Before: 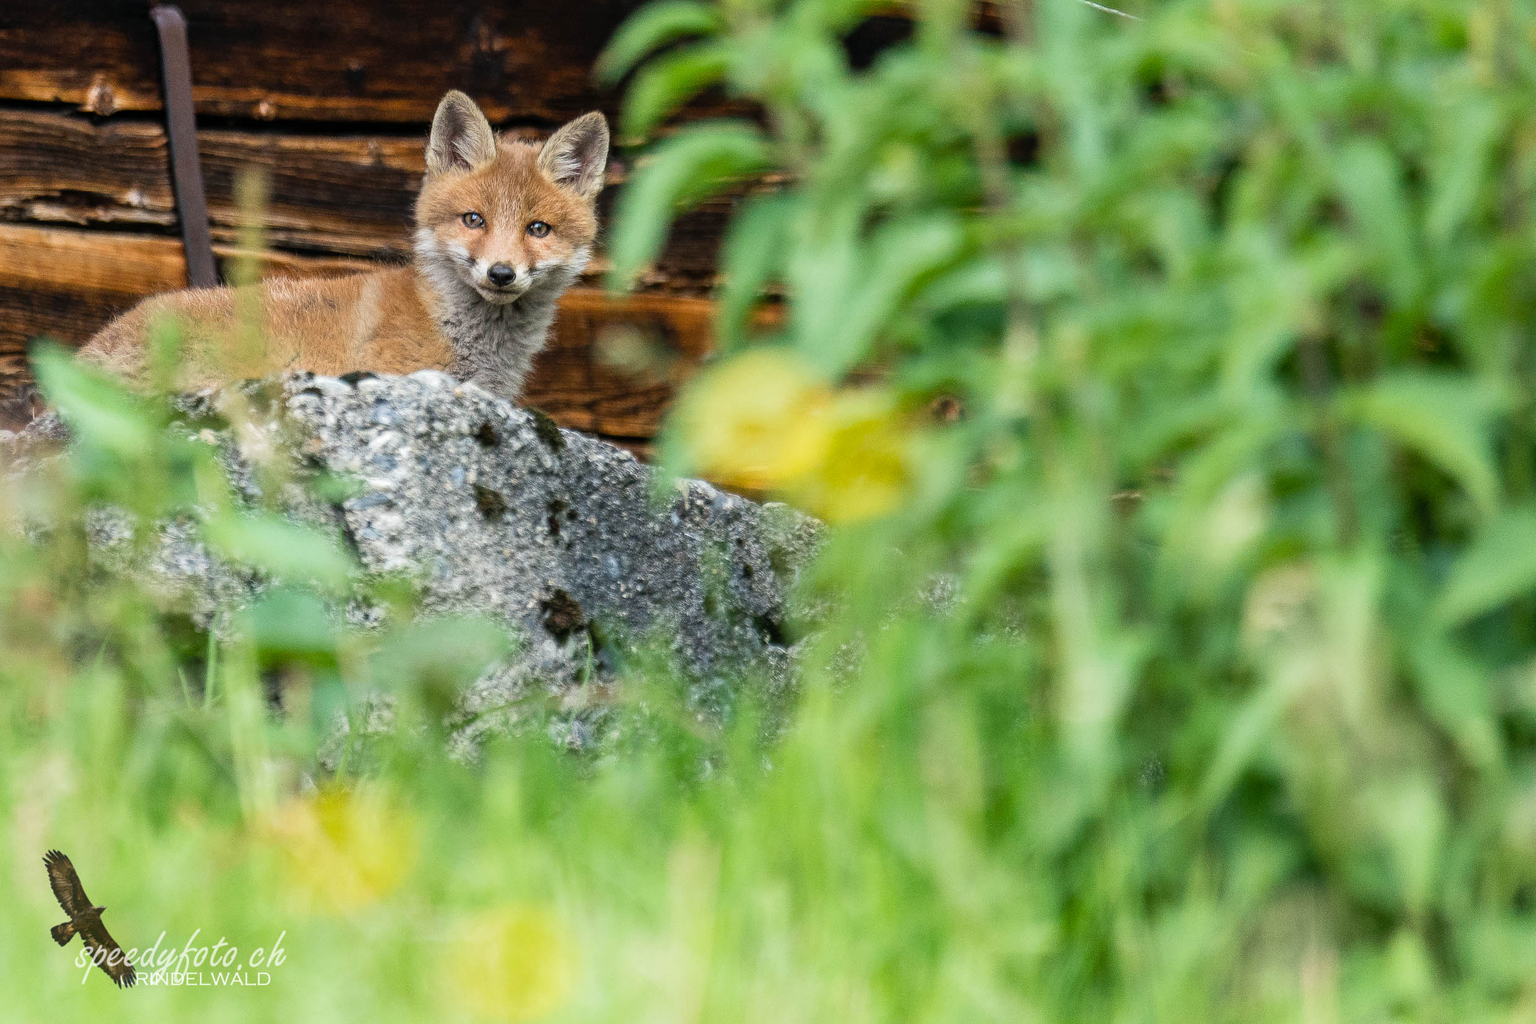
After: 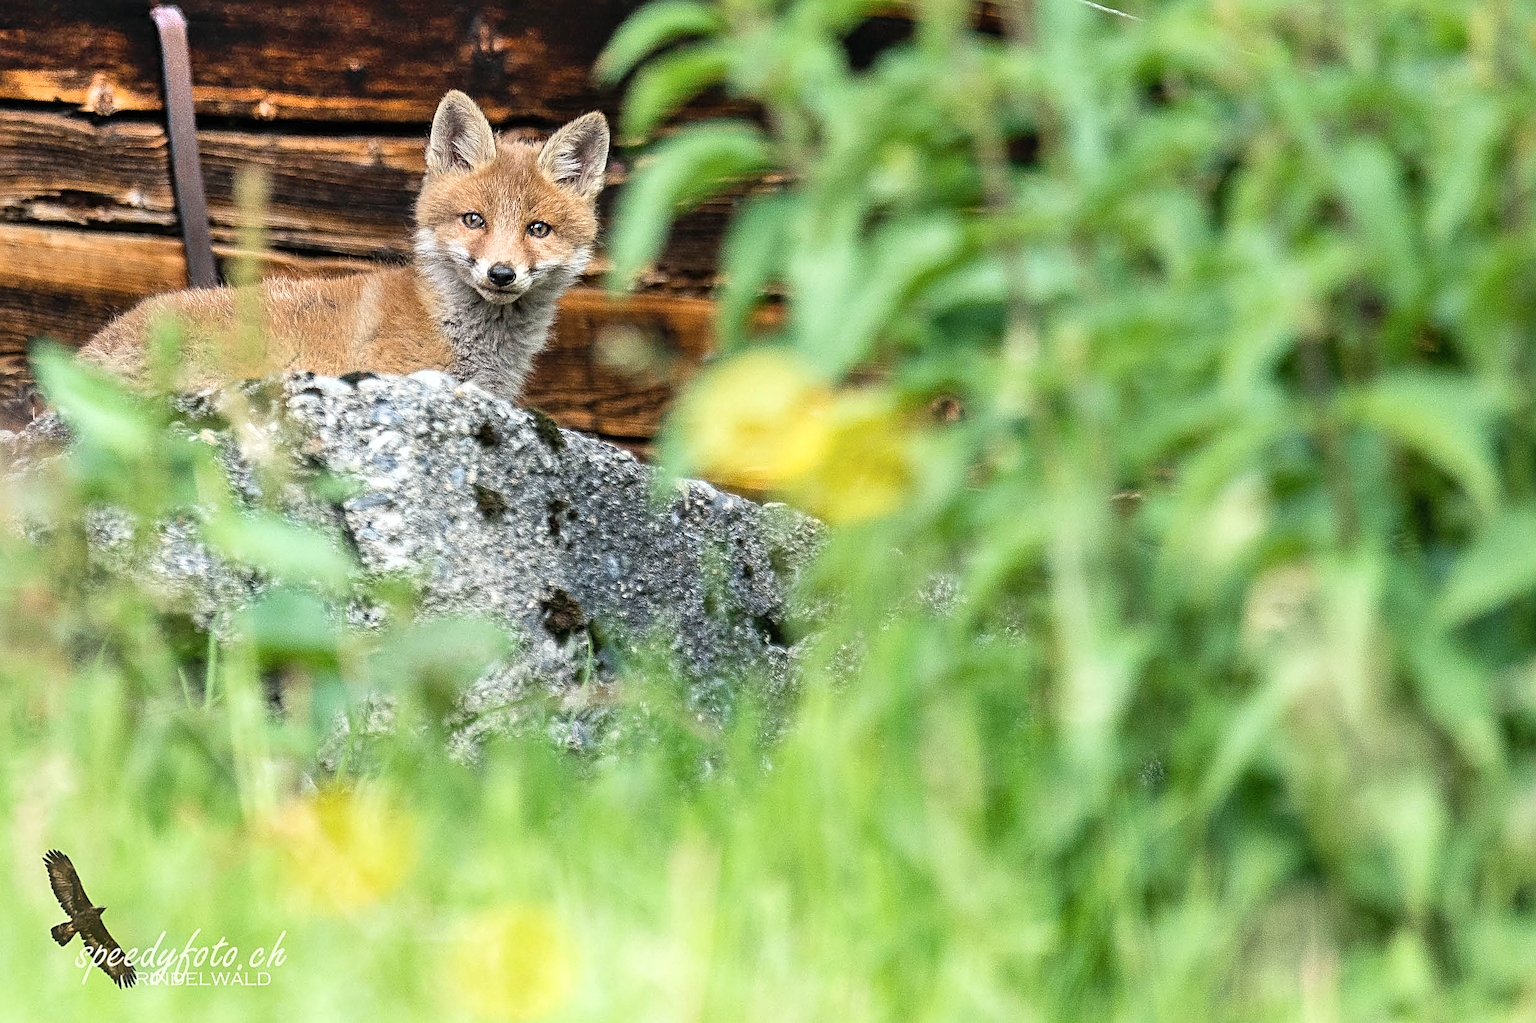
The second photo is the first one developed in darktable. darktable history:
sharpen: radius 2.556, amount 0.65
shadows and highlights: radius 112.06, shadows 51.11, white point adjustment 9.06, highlights -4.49, soften with gaussian
